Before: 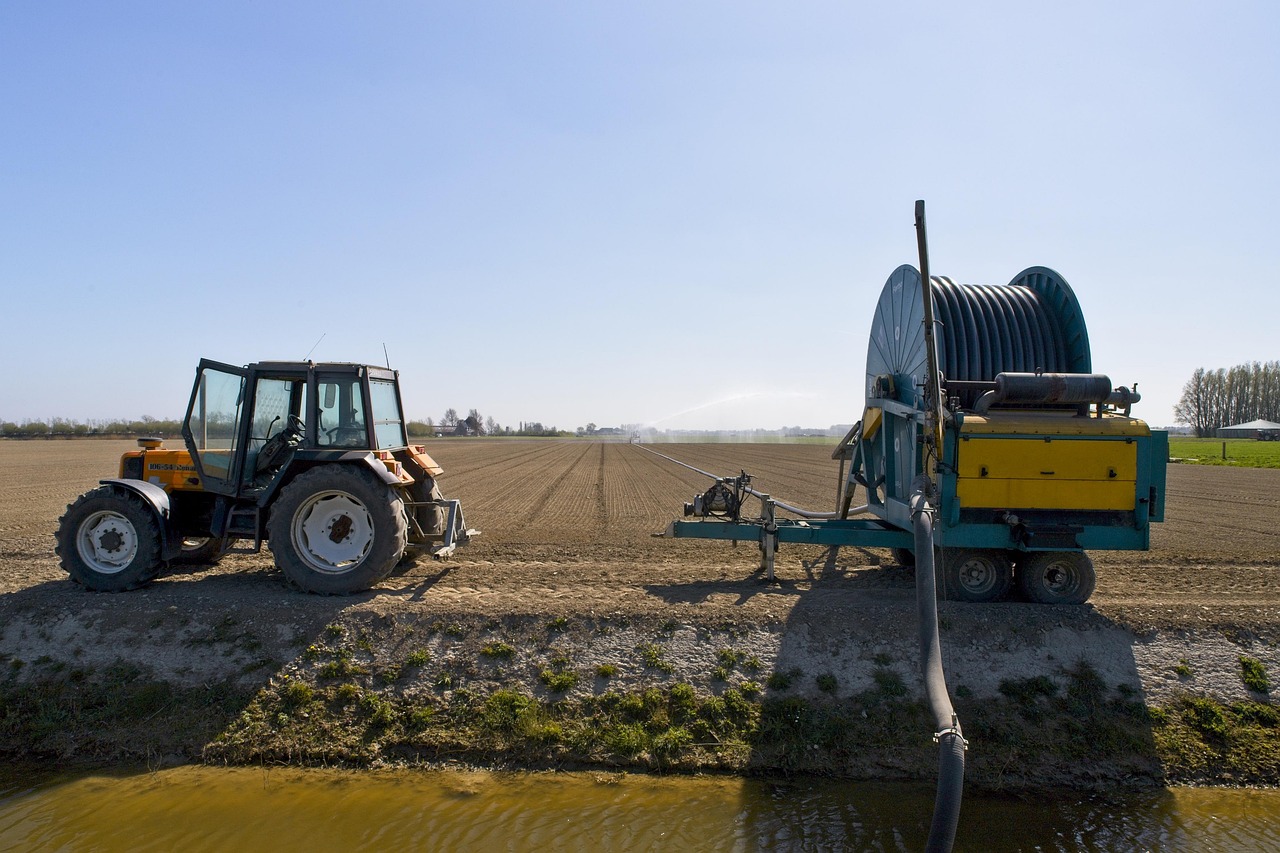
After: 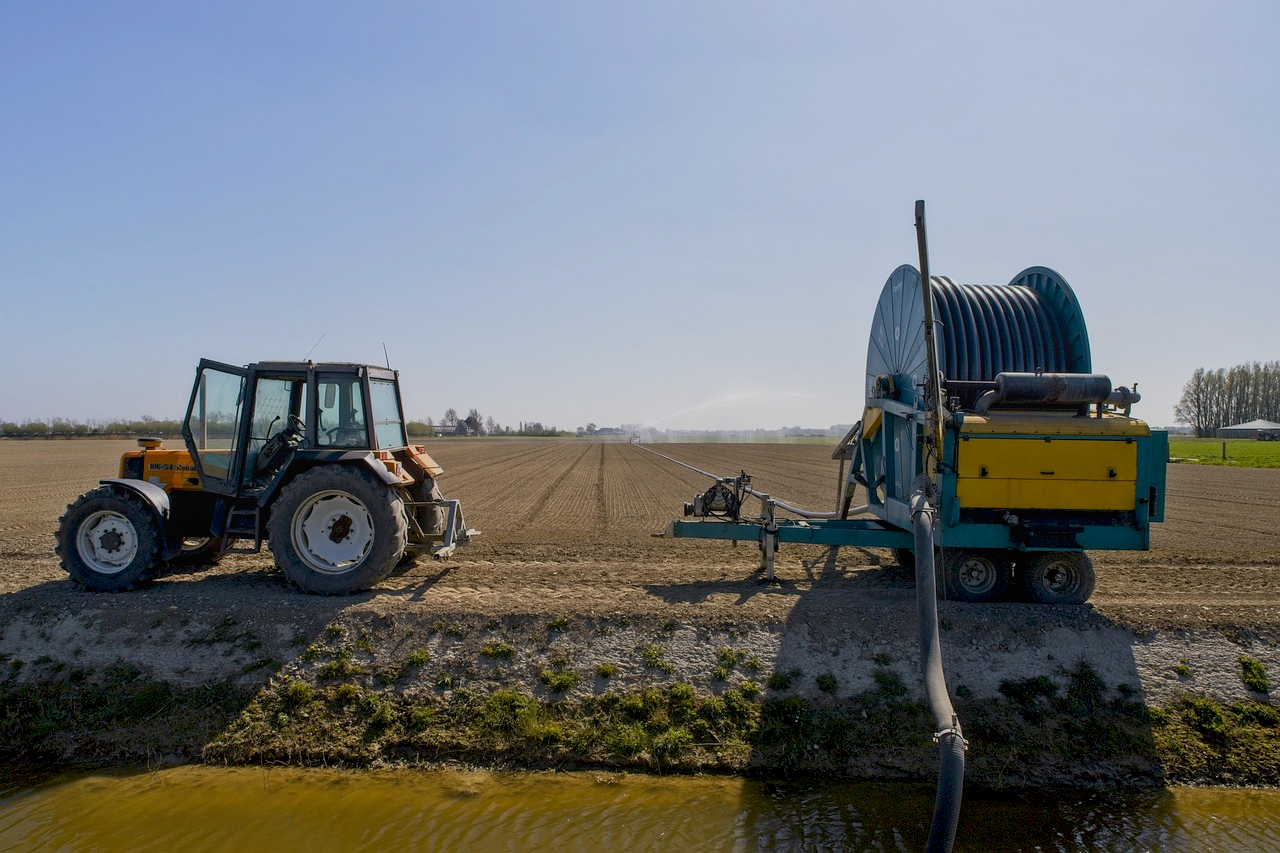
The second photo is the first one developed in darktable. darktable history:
local contrast: detail 110%
exposure: black level correction 0.006, exposure -0.226 EV, compensate highlight preservation false
color balance rgb: contrast -10%
